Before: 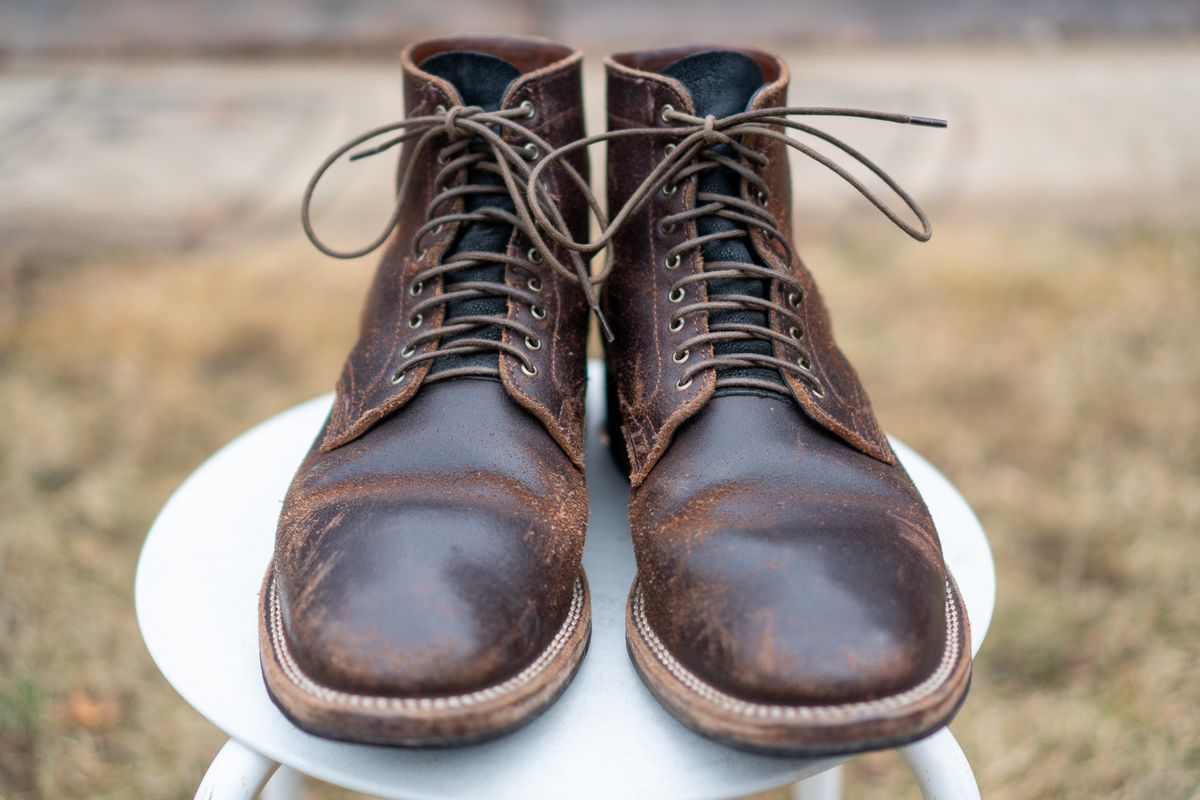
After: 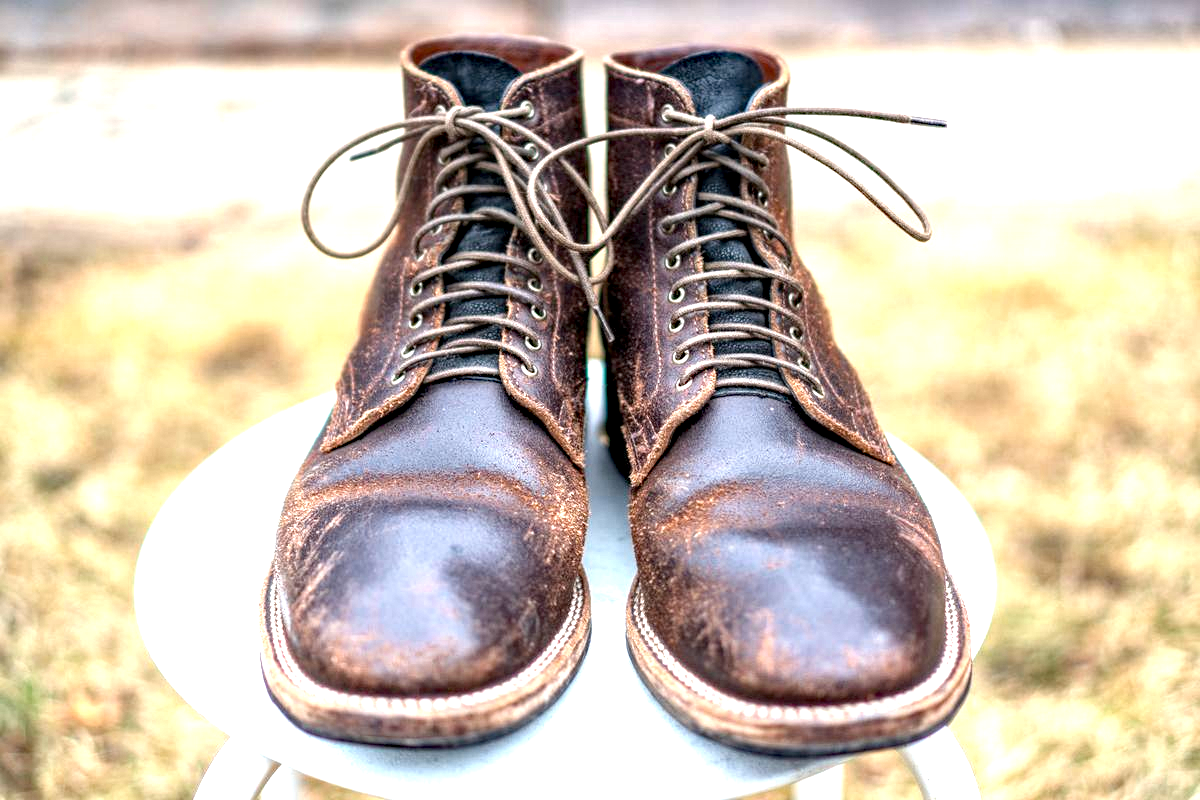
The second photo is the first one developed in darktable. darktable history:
local contrast: detail 150%
exposure: black level correction 0, exposure 1.46 EV, compensate highlight preservation false
haze removal: strength 0.292, distance 0.244, compatibility mode true, adaptive false
